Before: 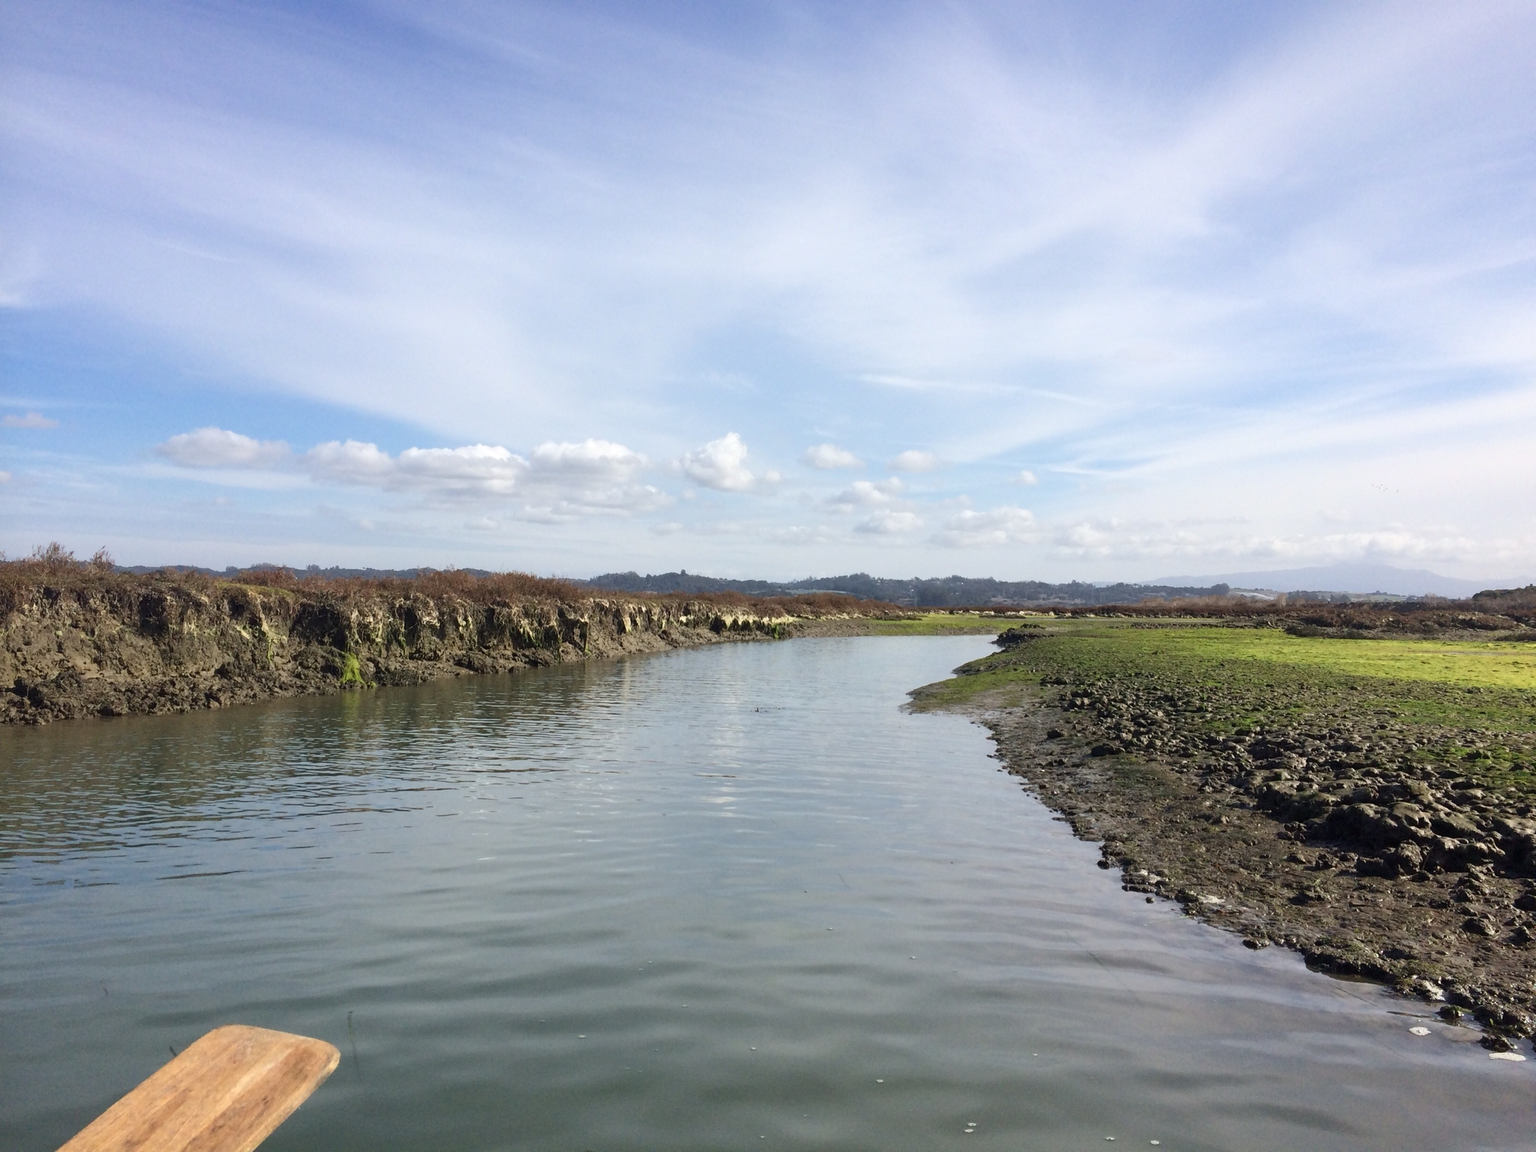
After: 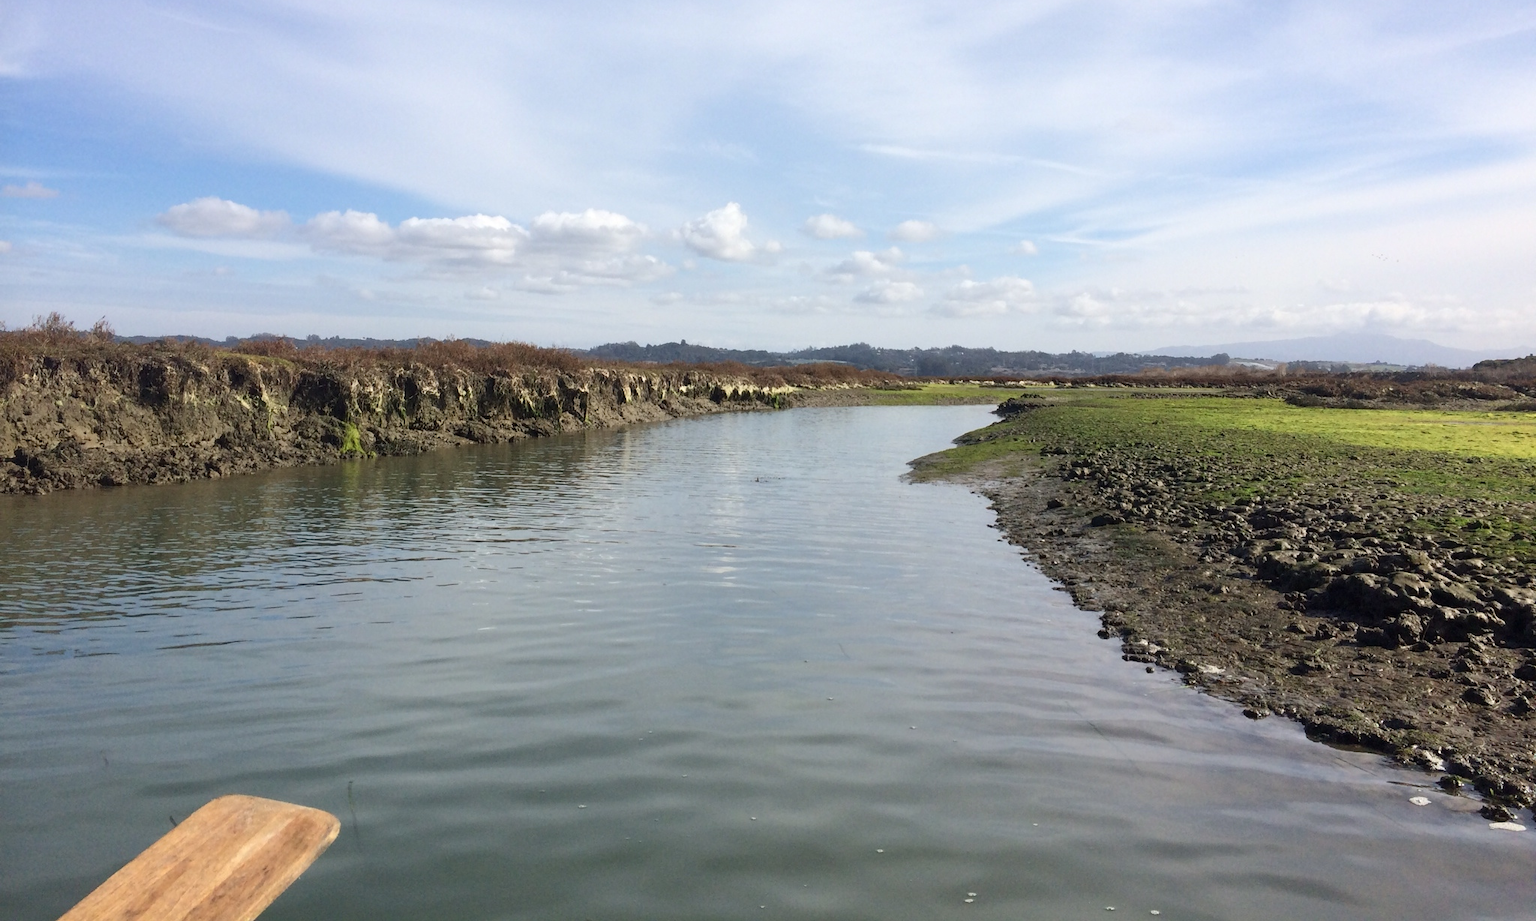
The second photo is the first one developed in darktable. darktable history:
crop and rotate: top 19.998%
white balance: emerald 1
